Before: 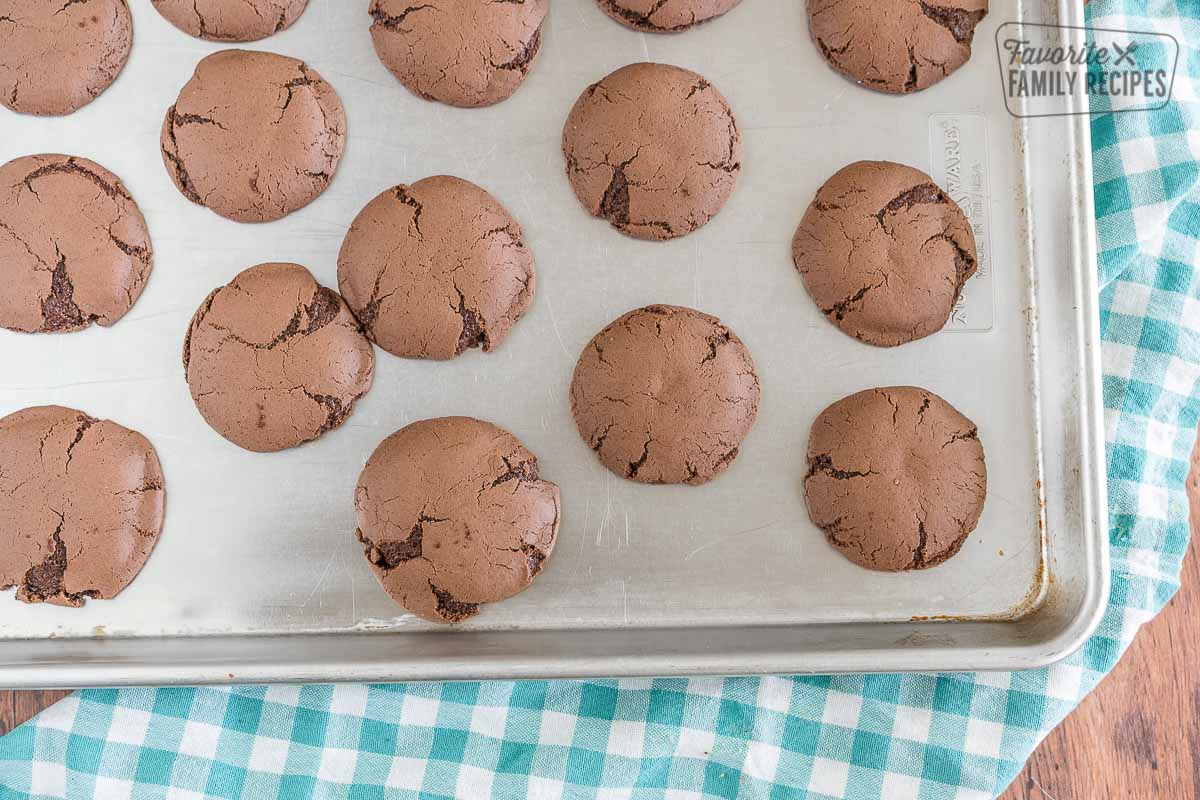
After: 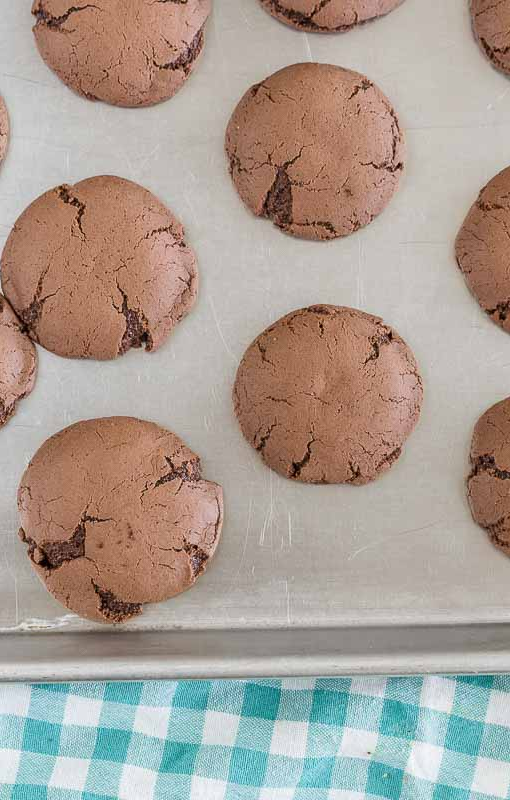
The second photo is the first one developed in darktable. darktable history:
crop: left 28.142%, right 29.341%
